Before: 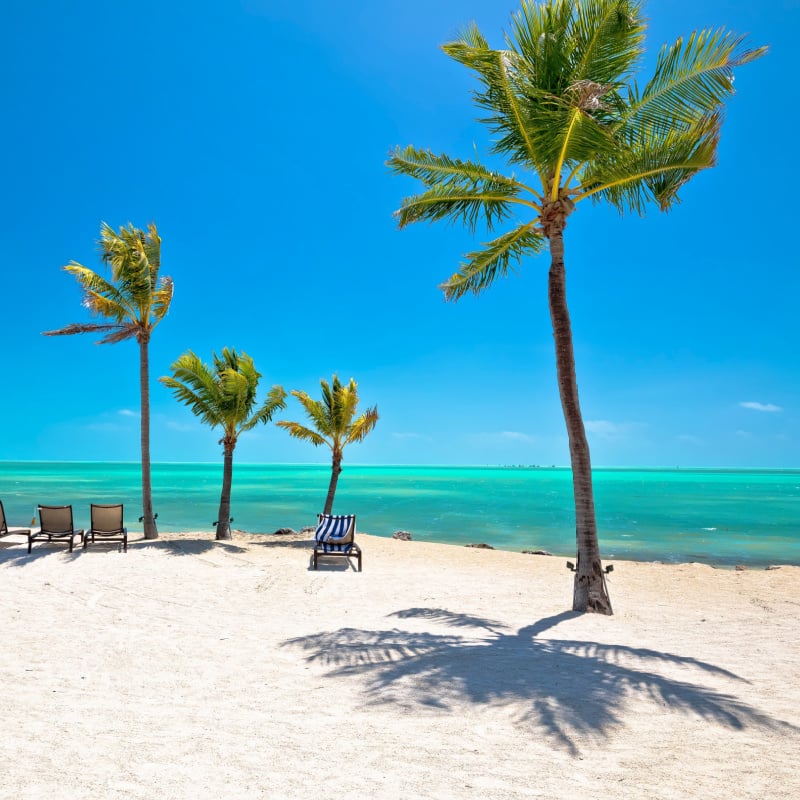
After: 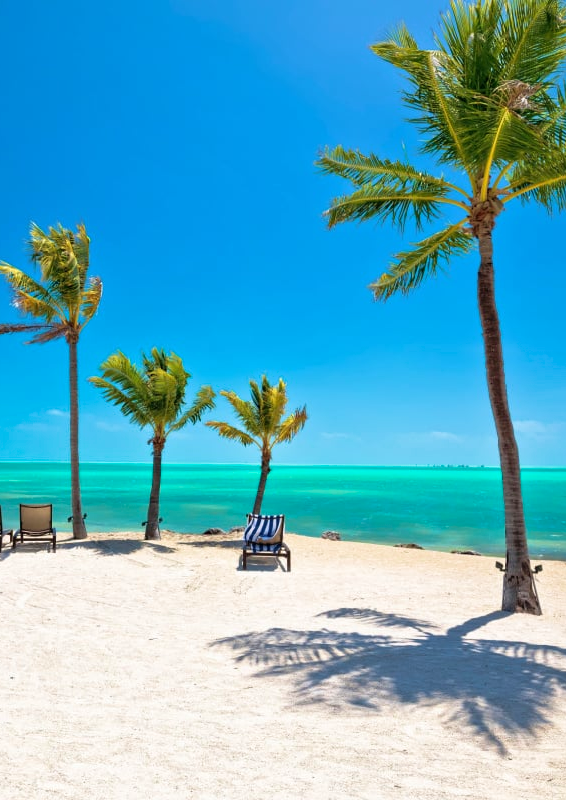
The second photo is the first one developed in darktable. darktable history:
crop and rotate: left 8.984%, right 20.188%
velvia: on, module defaults
